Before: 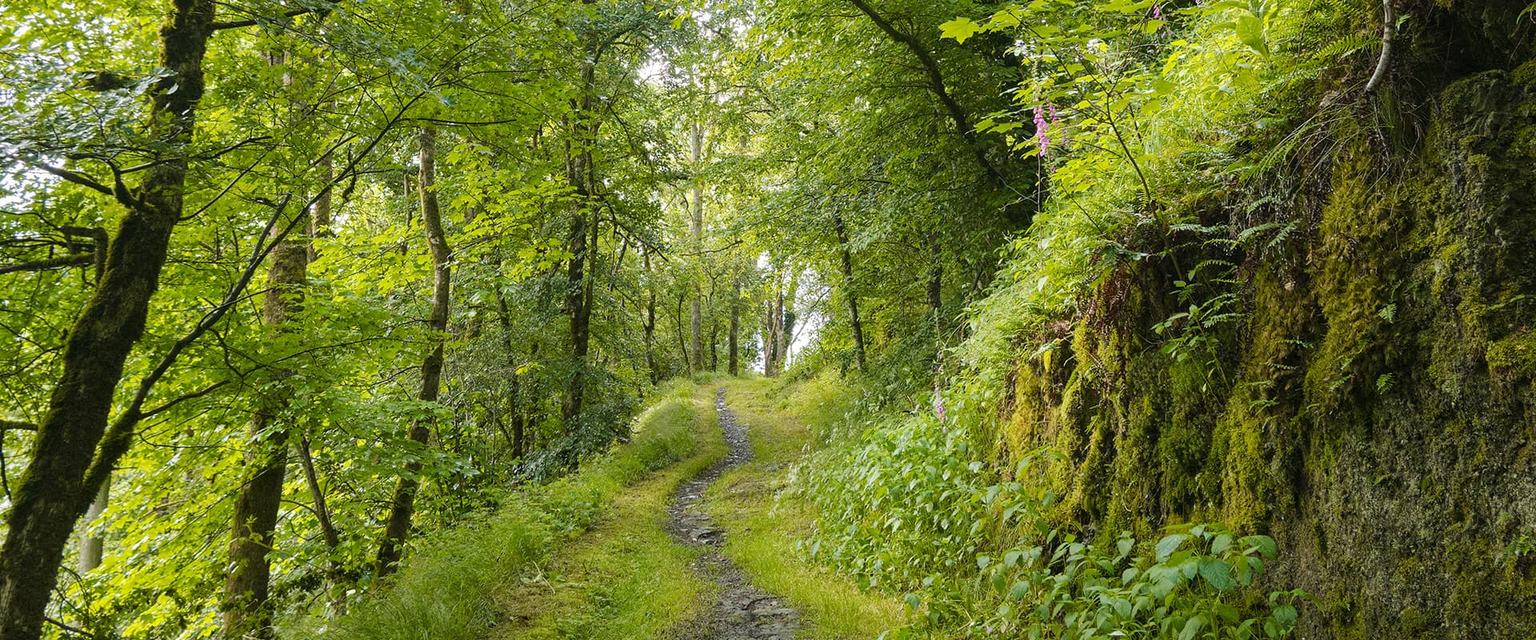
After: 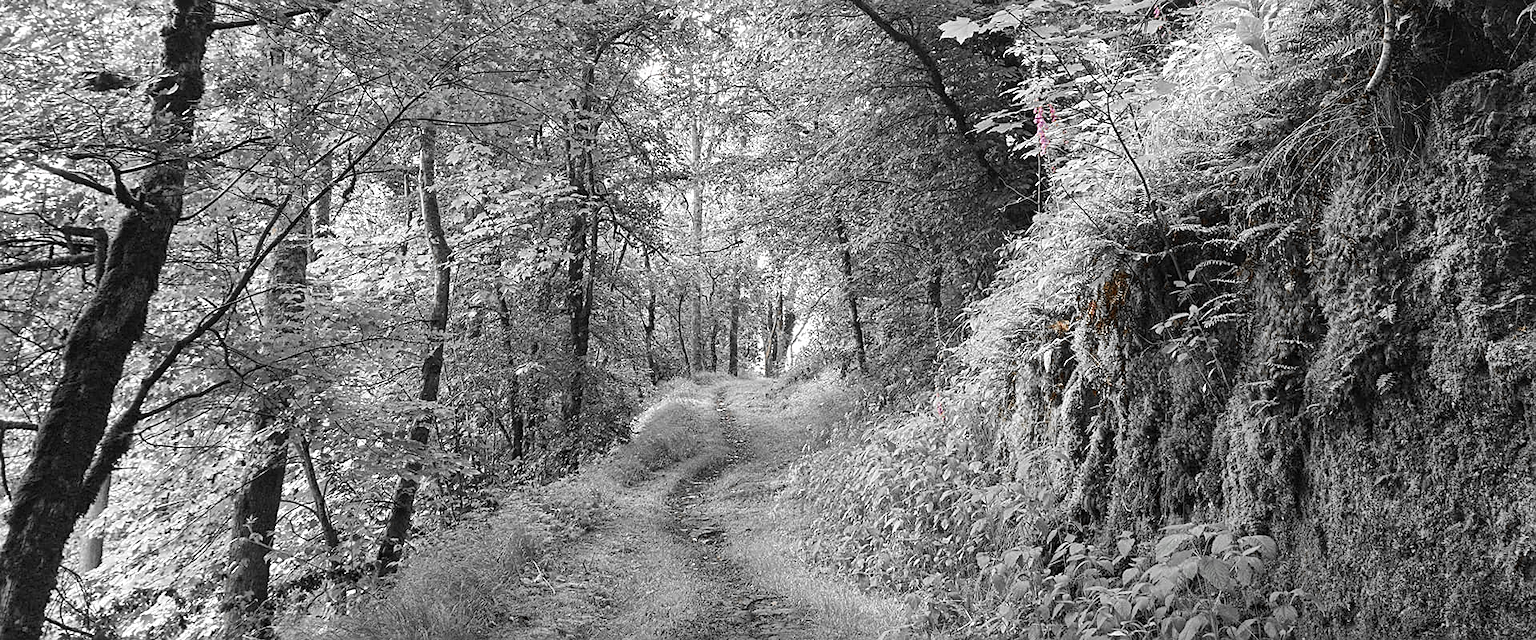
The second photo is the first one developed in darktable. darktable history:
color zones: curves: ch0 [(0, 0.497) (0.096, 0.361) (0.221, 0.538) (0.429, 0.5) (0.571, 0.5) (0.714, 0.5) (0.857, 0.5) (1, 0.497)]; ch1 [(0, 0.5) (0.143, 0.5) (0.257, -0.002) (0.429, 0.04) (0.571, -0.001) (0.714, -0.015) (0.857, 0.024) (1, 0.5)]
color balance rgb: perceptual saturation grading › global saturation 29.863%
sharpen: on, module defaults
shadows and highlights: white point adjustment 0.112, highlights -70.31, soften with gaussian
